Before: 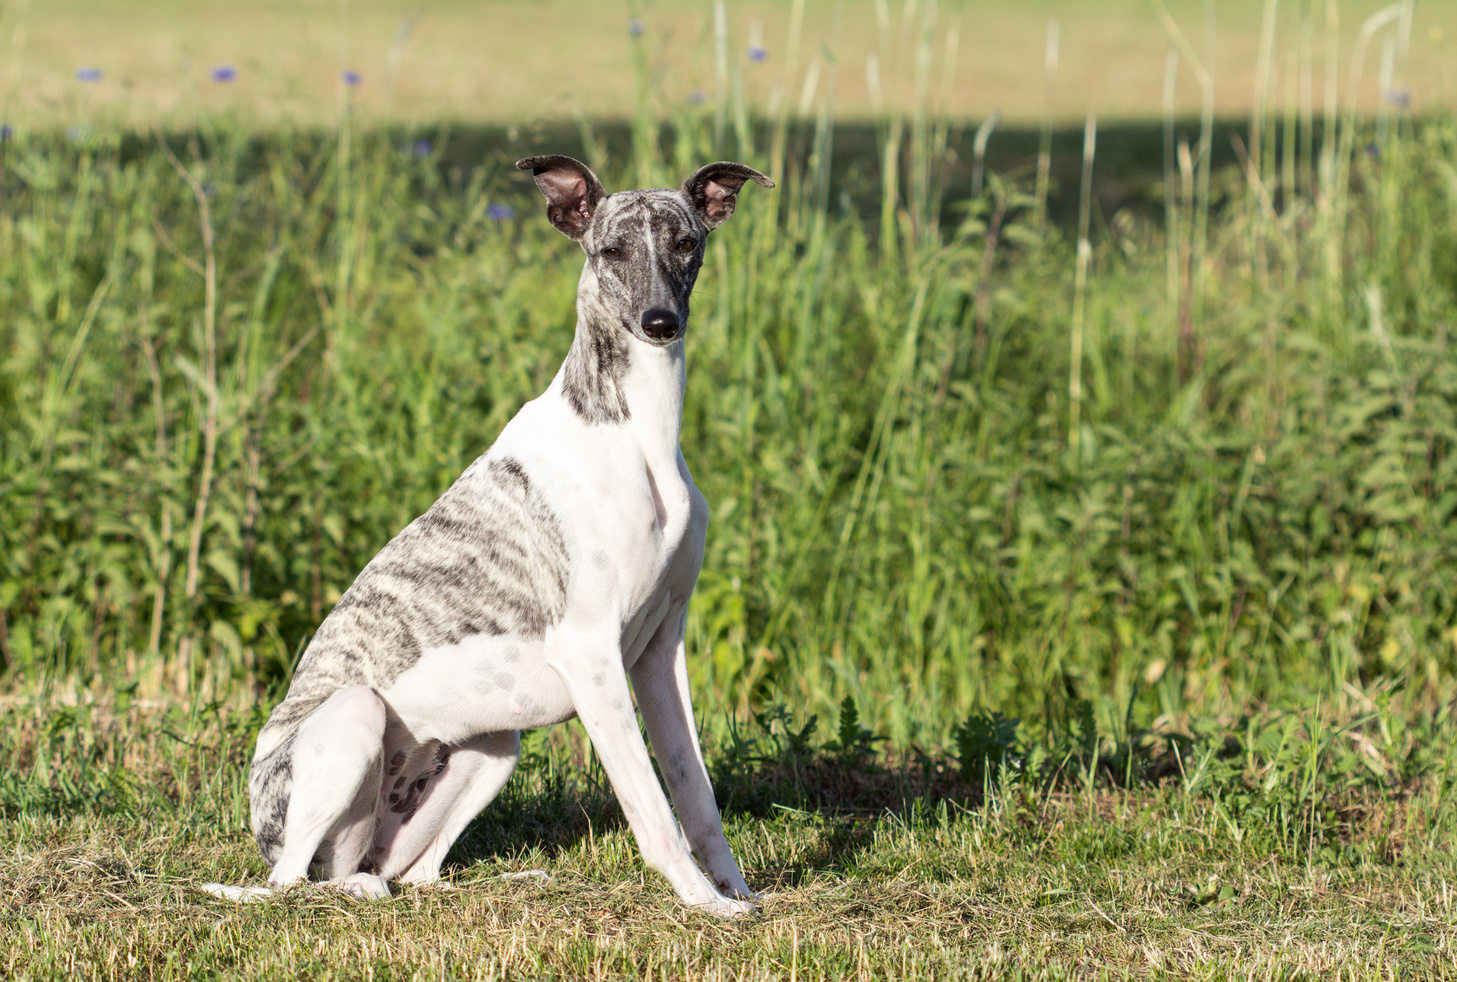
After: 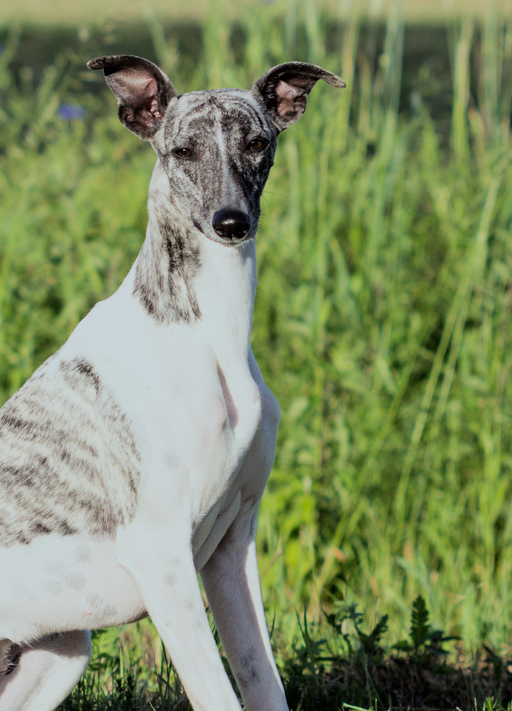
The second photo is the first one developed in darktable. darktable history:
filmic rgb: black relative exposure -7.65 EV, white relative exposure 4.56 EV, hardness 3.61, color science v6 (2022)
color calibration: output R [1.003, 0.027, -0.041, 0], output G [-0.018, 1.043, -0.038, 0], output B [0.071, -0.086, 1.017, 0], illuminant as shot in camera, x 0.359, y 0.362, temperature 4570.54 K
crop and rotate: left 29.476%, top 10.214%, right 35.32%, bottom 17.333%
